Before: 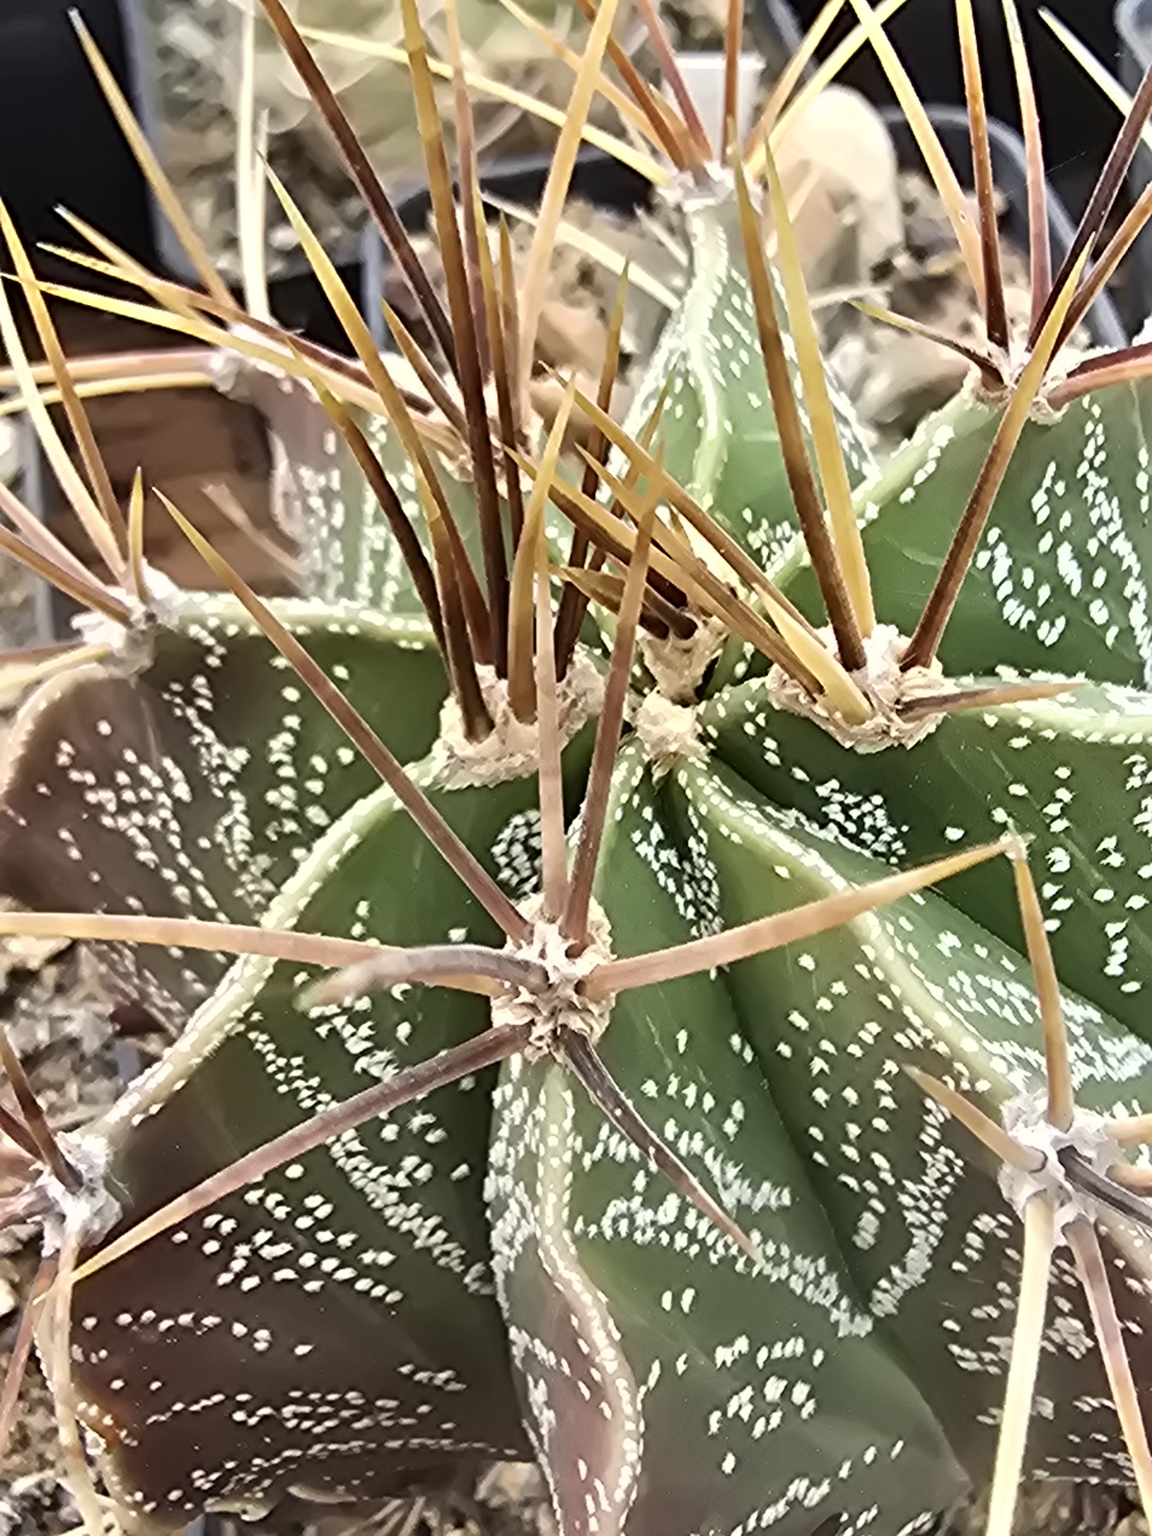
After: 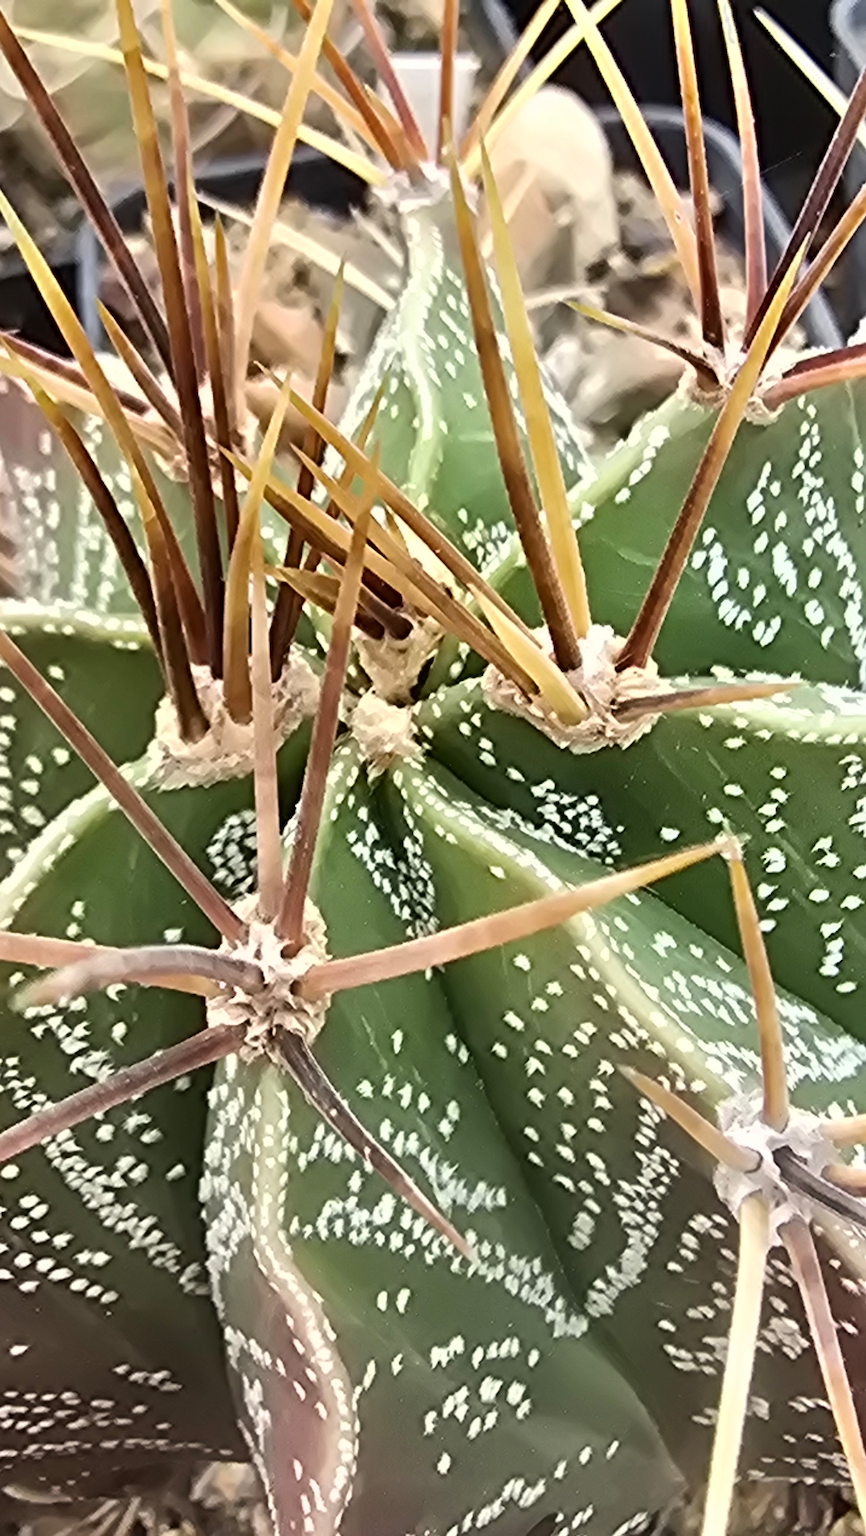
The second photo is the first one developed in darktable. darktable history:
crop and rotate: left 24.75%
